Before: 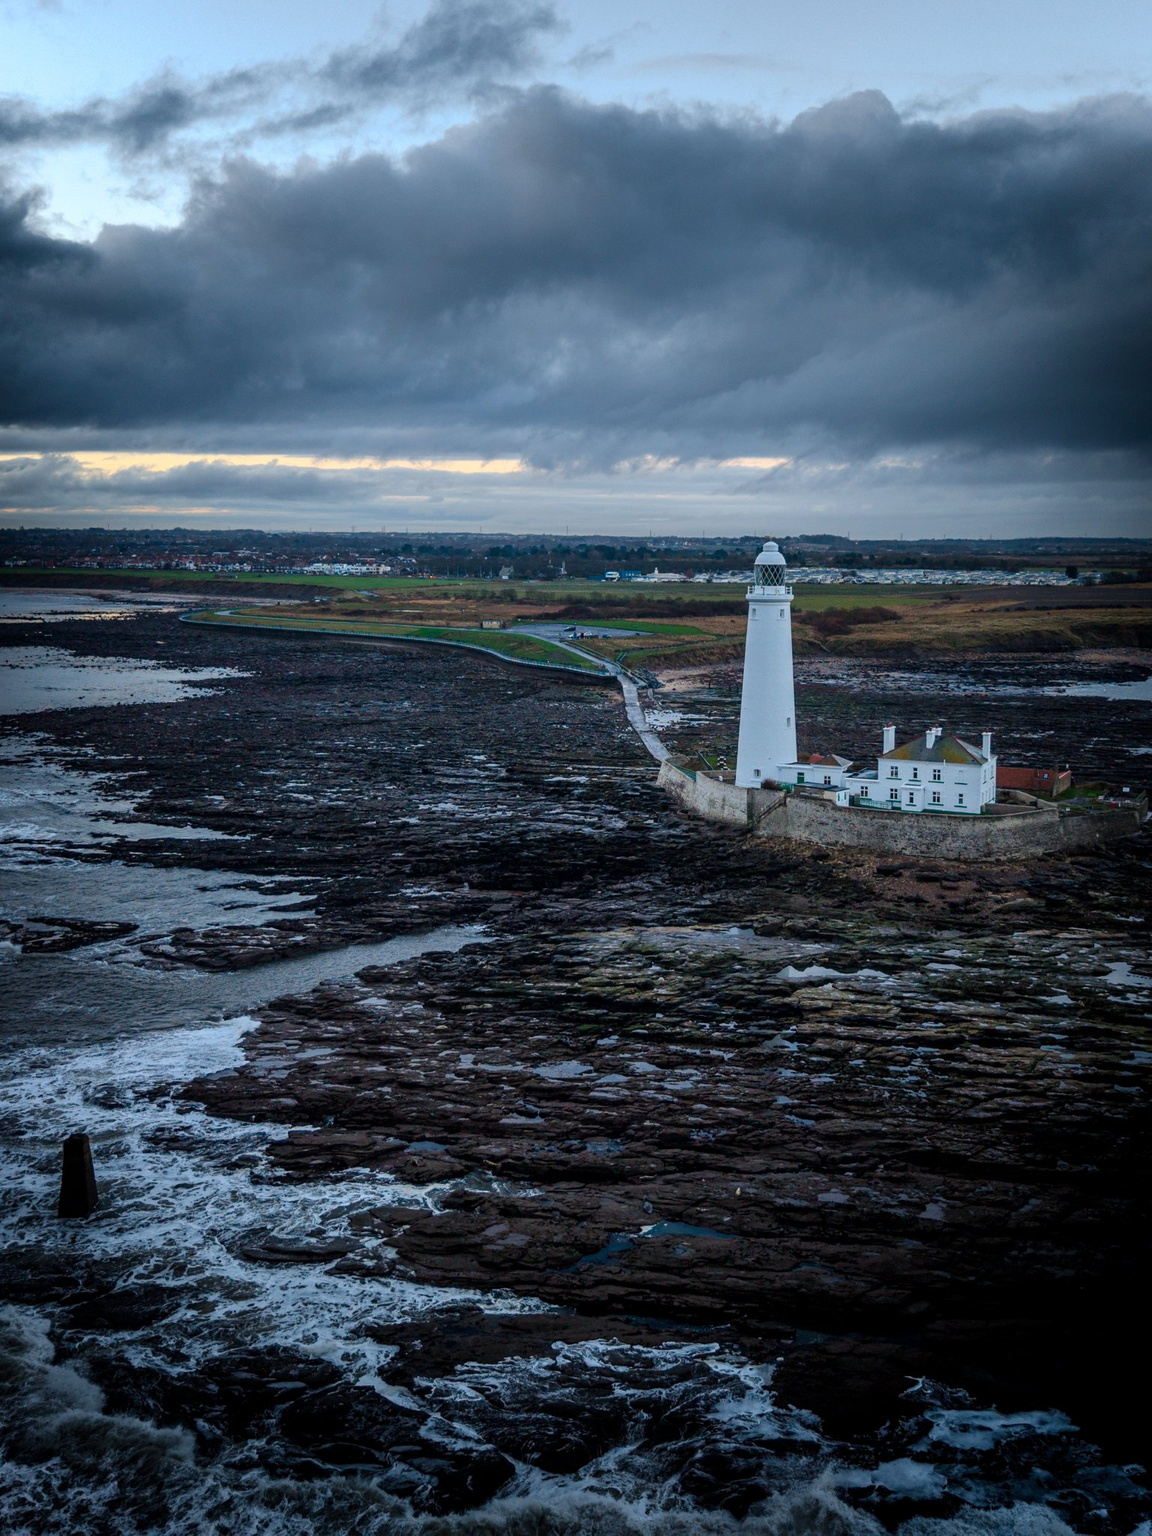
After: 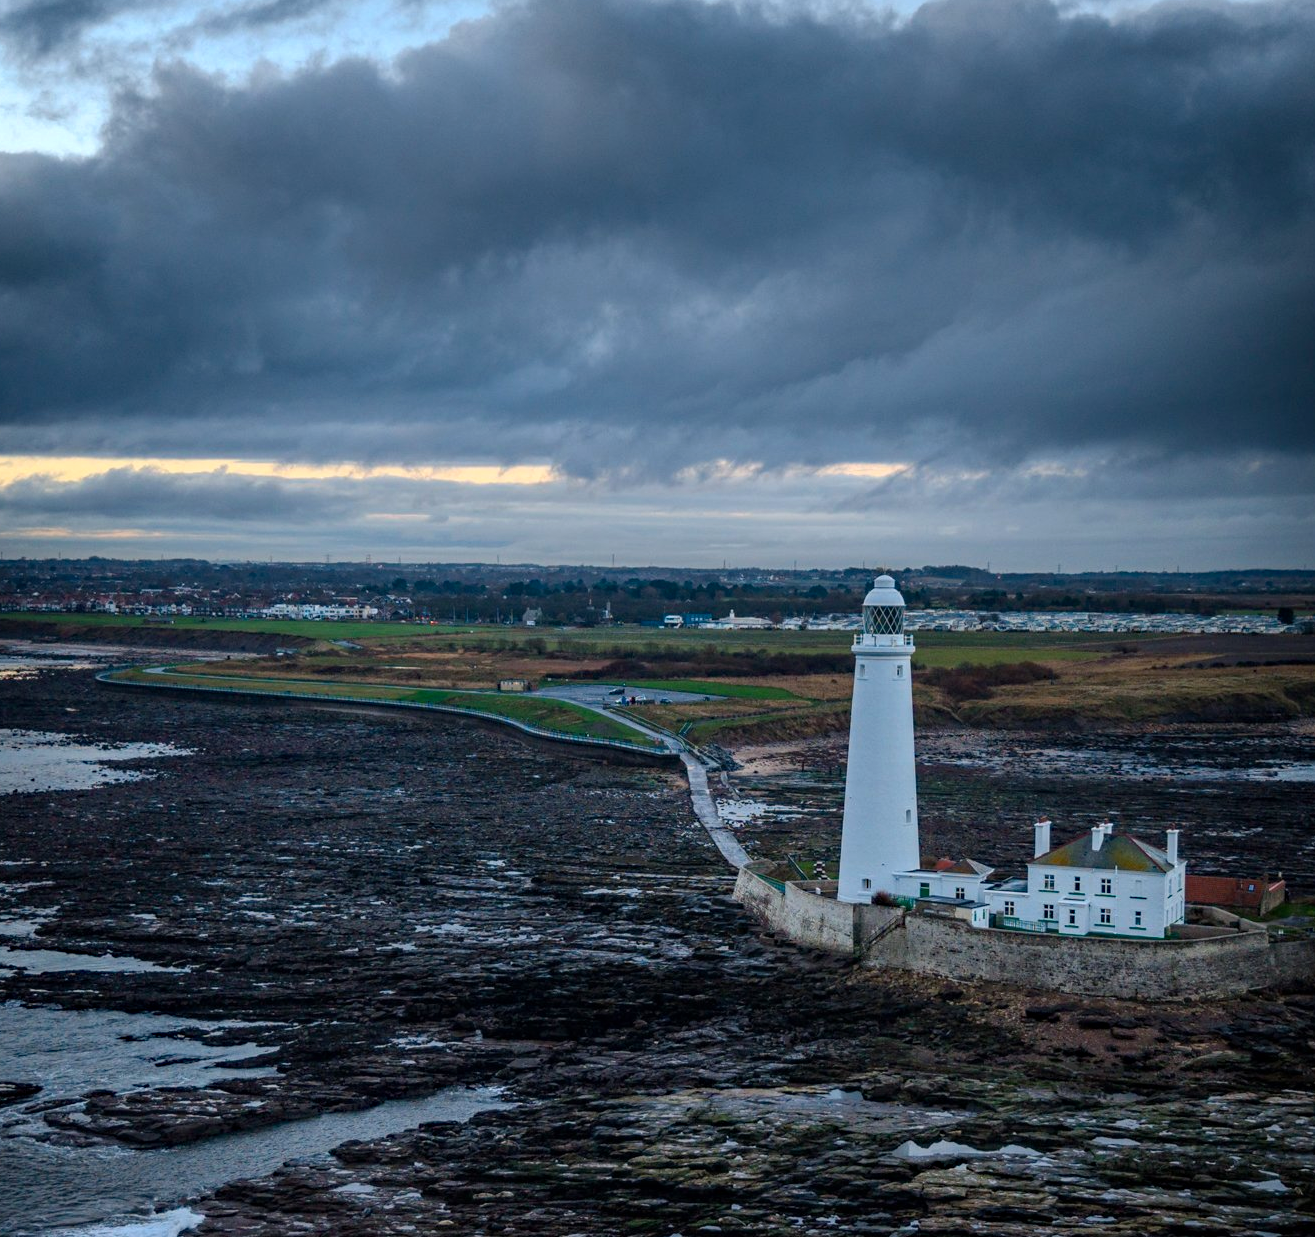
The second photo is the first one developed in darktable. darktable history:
haze removal: compatibility mode true, adaptive false
crop and rotate: left 9.345%, top 7.22%, right 4.982%, bottom 32.331%
